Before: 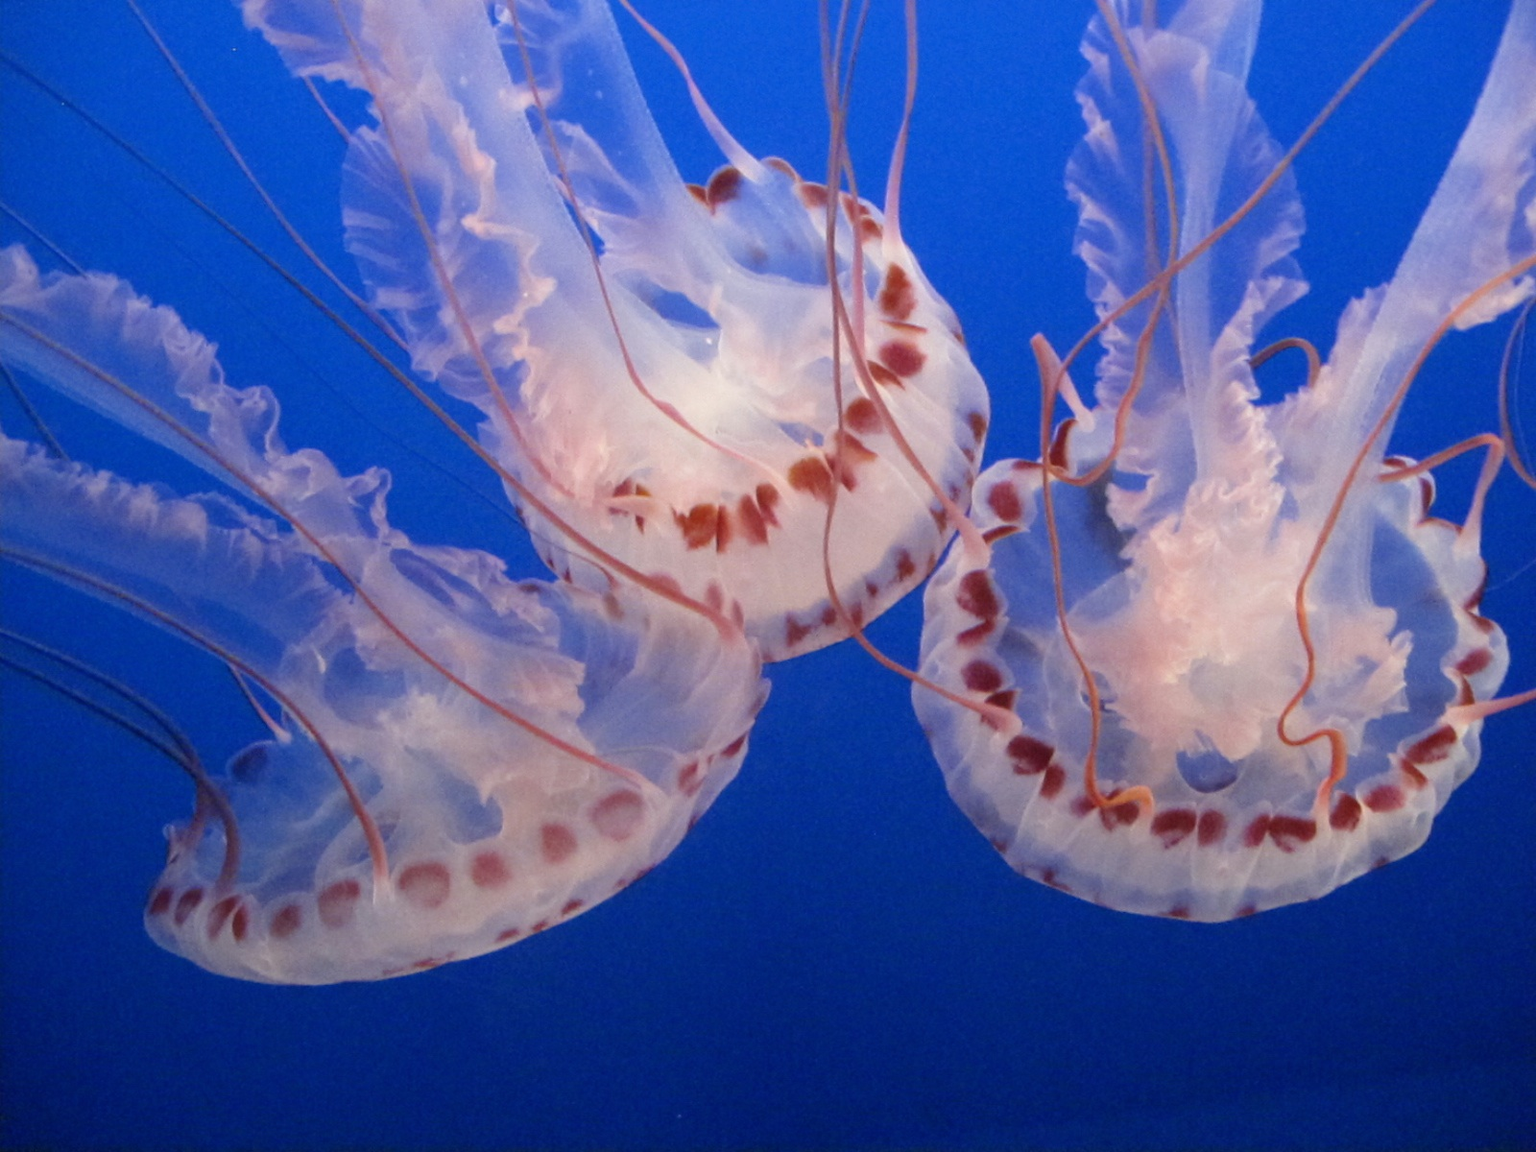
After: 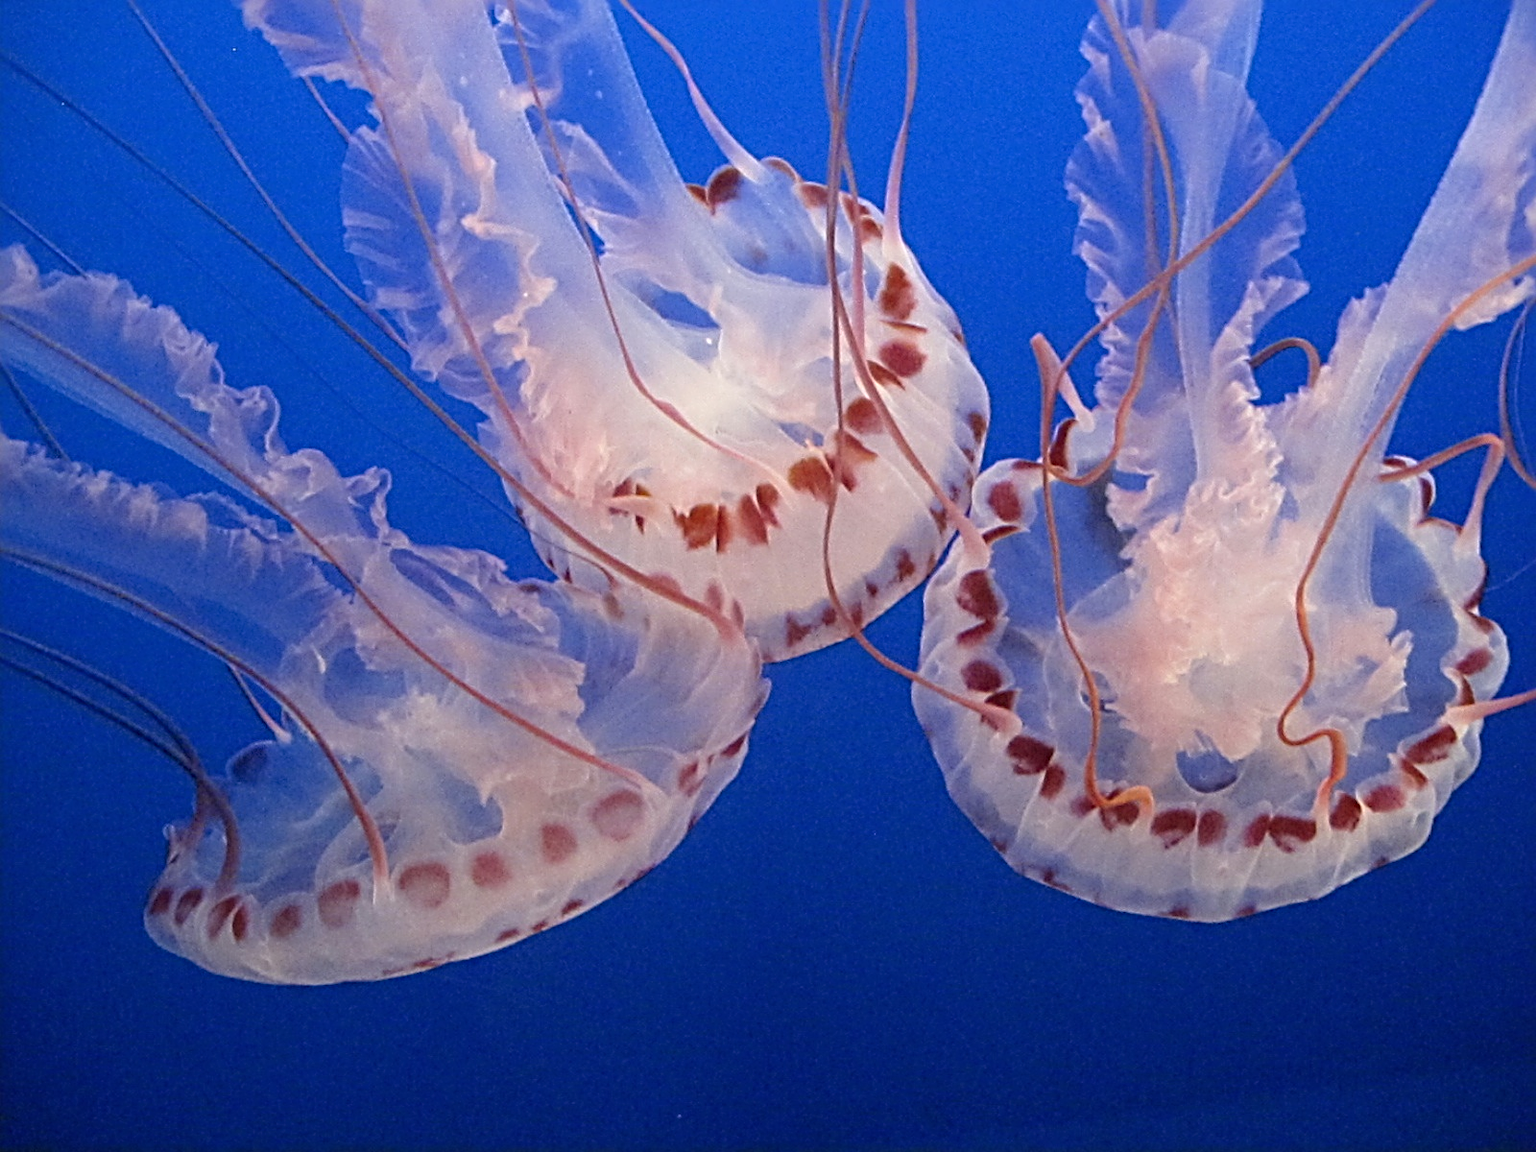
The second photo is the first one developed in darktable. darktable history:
sharpen: radius 3.742, amount 0.938
